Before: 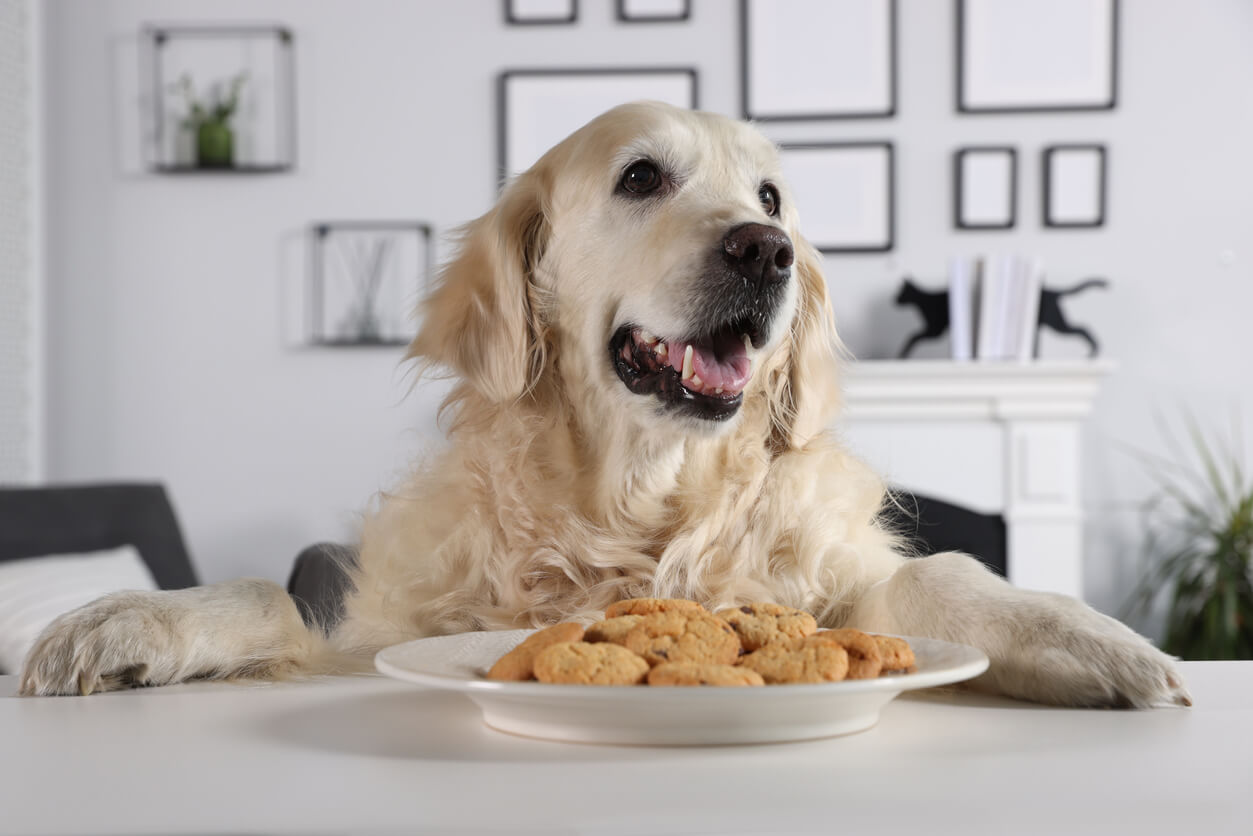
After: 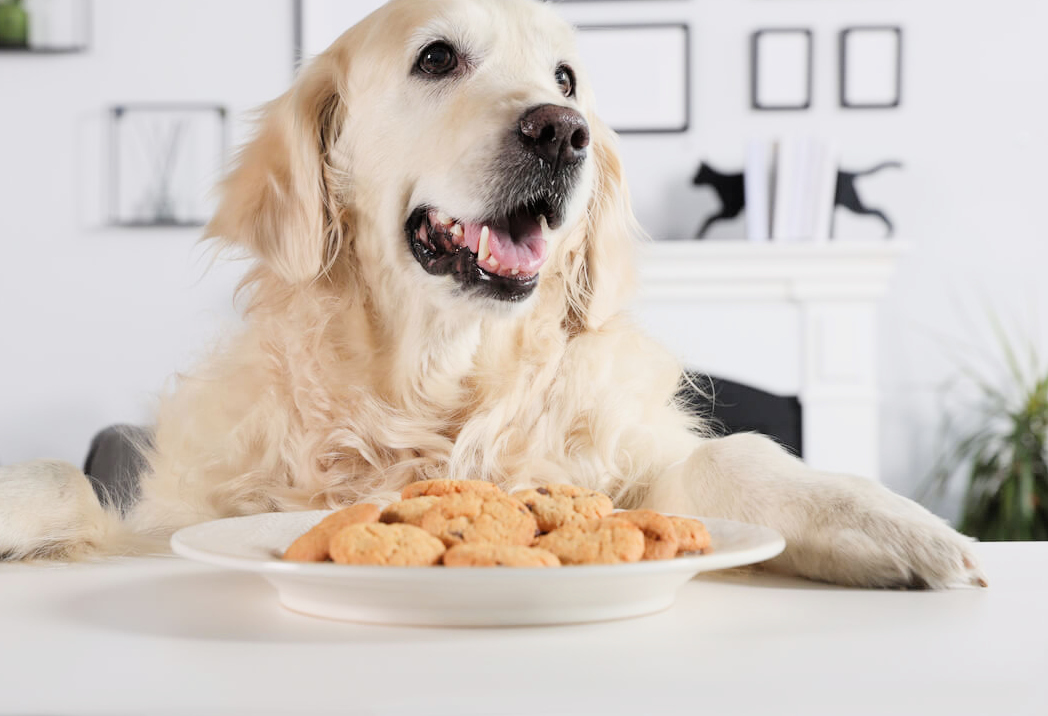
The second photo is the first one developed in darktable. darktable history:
crop: left 16.315%, top 14.246%
exposure: black level correction 0, exposure 1.2 EV, compensate exposure bias true, compensate highlight preservation false
filmic rgb: black relative exposure -7.65 EV, white relative exposure 4.56 EV, hardness 3.61
